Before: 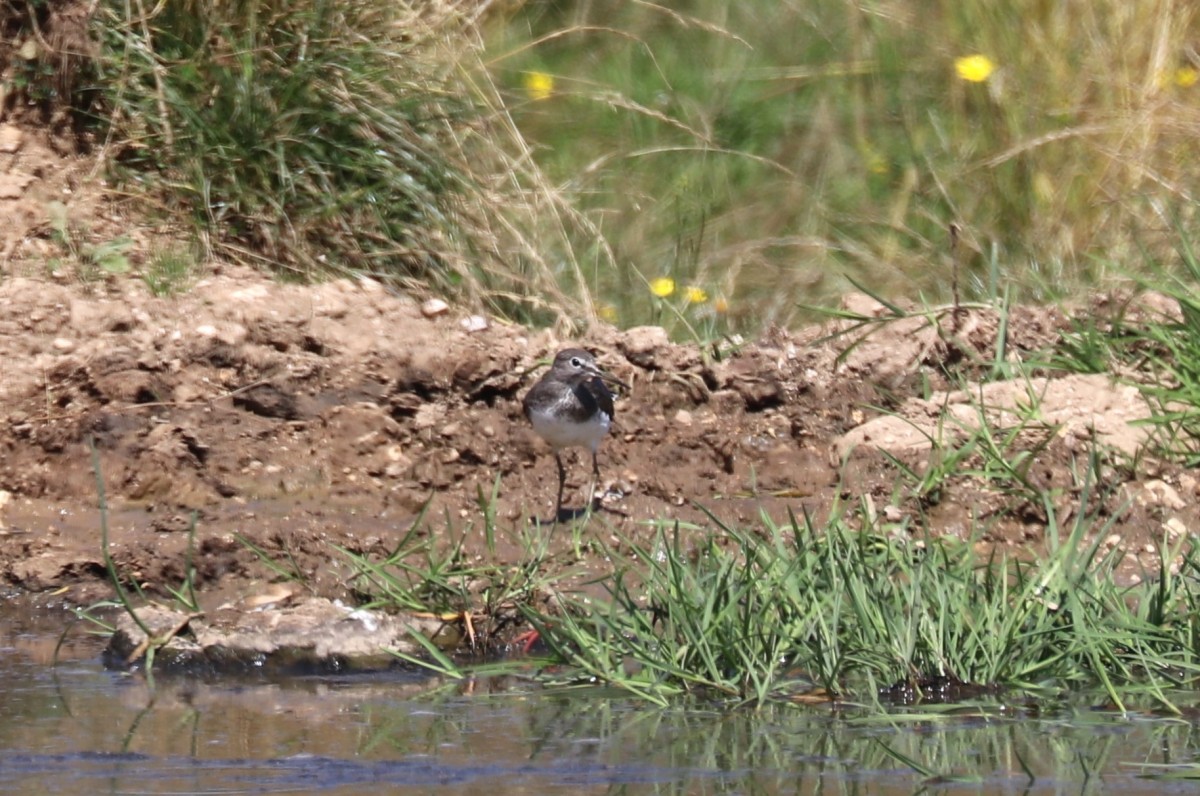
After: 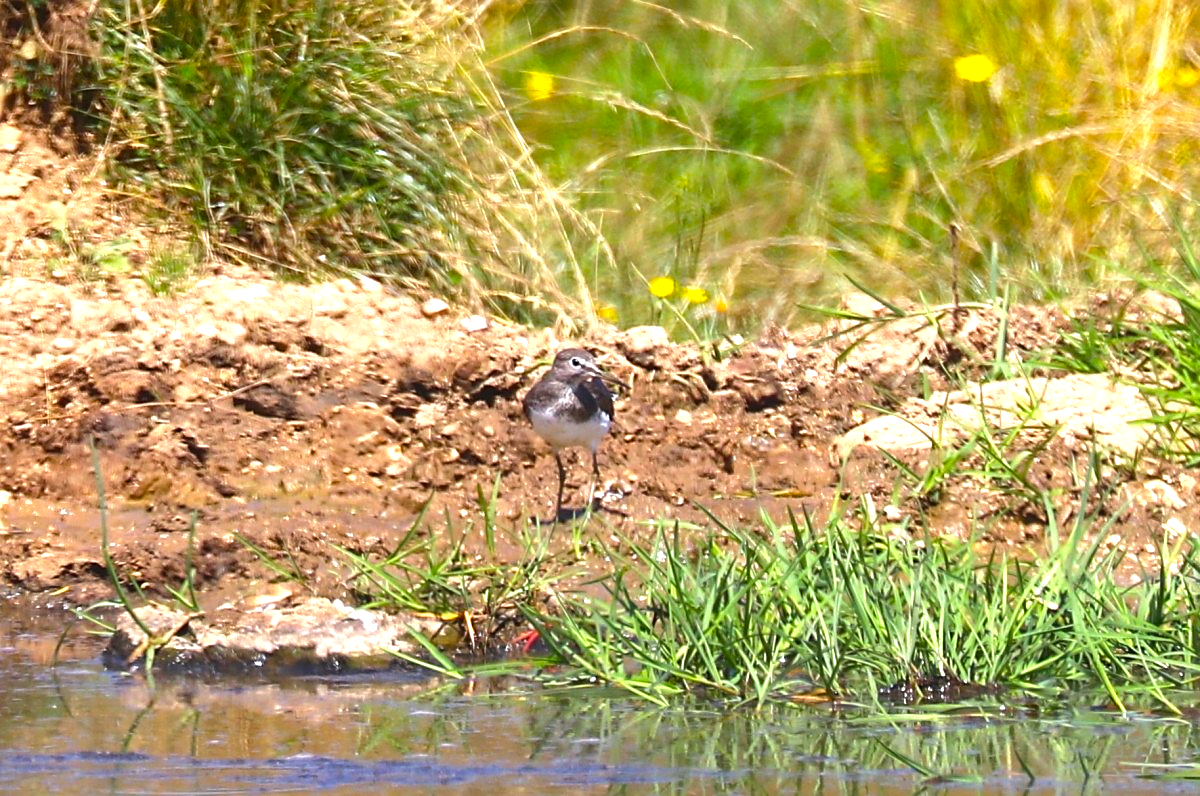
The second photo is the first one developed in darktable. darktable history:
sharpen: on, module defaults
color balance rgb: linear chroma grading › global chroma 10%, perceptual saturation grading › global saturation 40%, perceptual brilliance grading › global brilliance 30%, global vibrance 20%
contrast equalizer: octaves 7, y [[0.6 ×6], [0.55 ×6], [0 ×6], [0 ×6], [0 ×6]], mix -0.2
